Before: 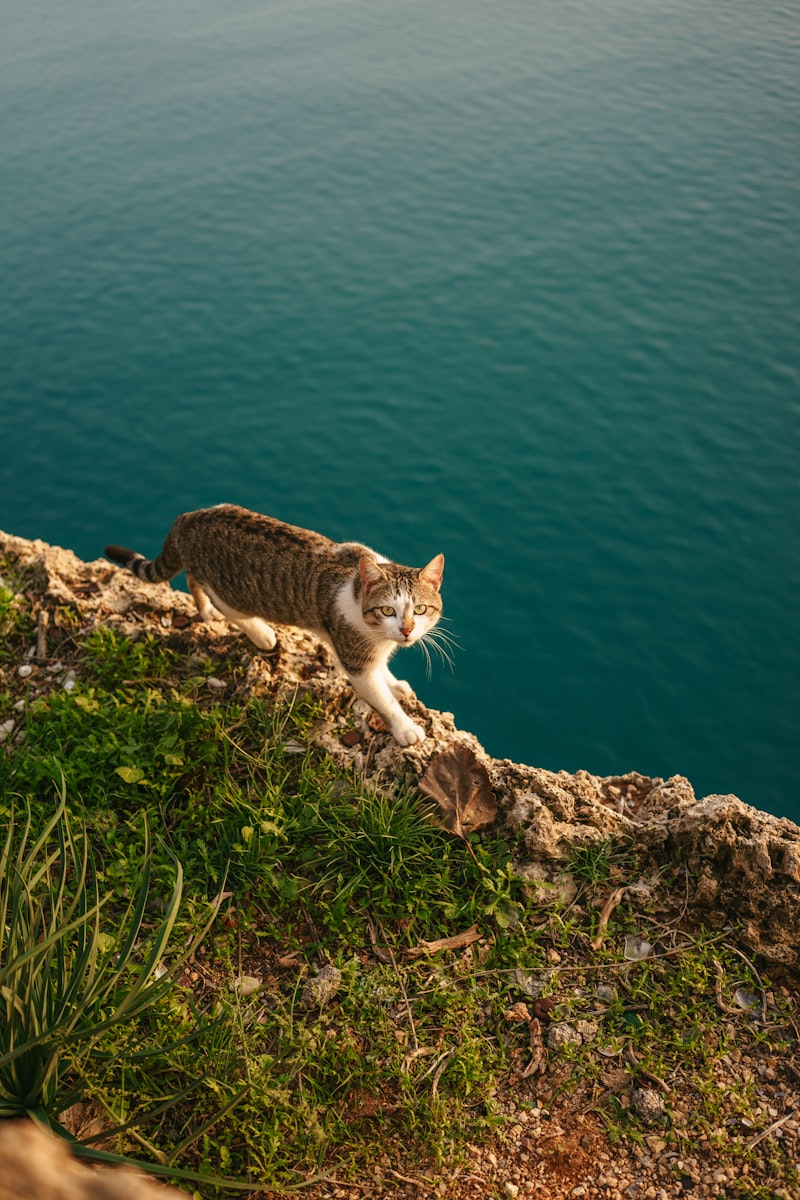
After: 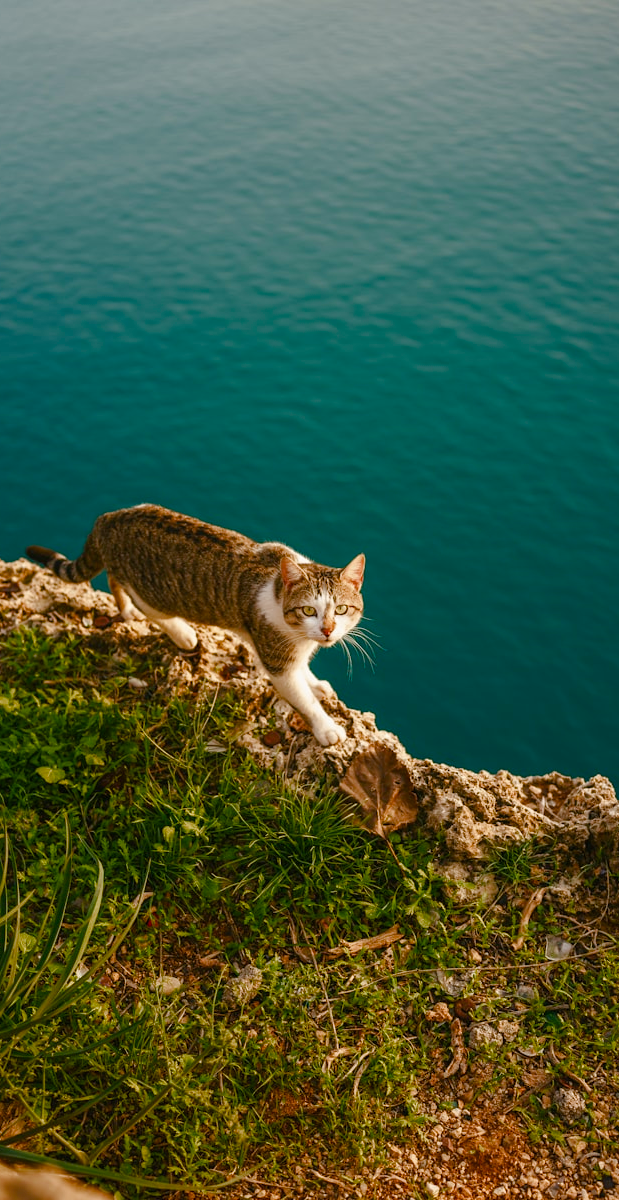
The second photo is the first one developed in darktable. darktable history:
crop: left 9.886%, right 12.649%
color balance rgb: perceptual saturation grading › global saturation 0.474%, perceptual saturation grading › highlights -29.309%, perceptual saturation grading › mid-tones 29.266%, perceptual saturation grading › shadows 58.998%
